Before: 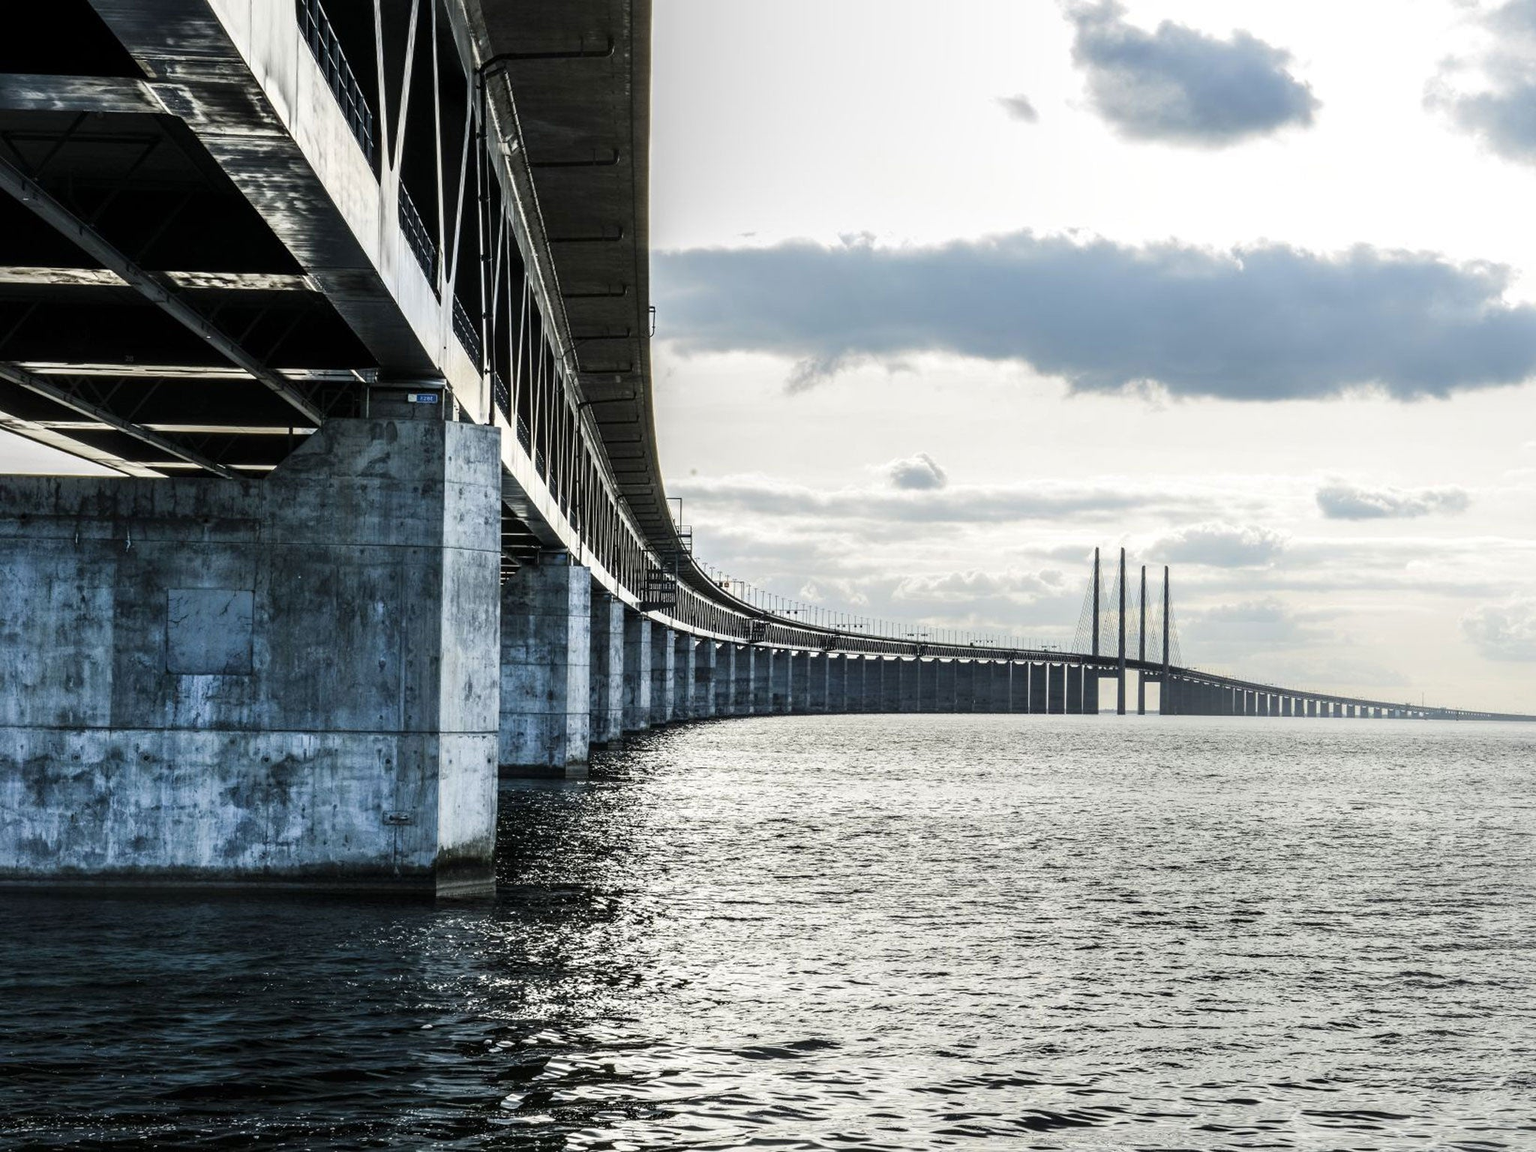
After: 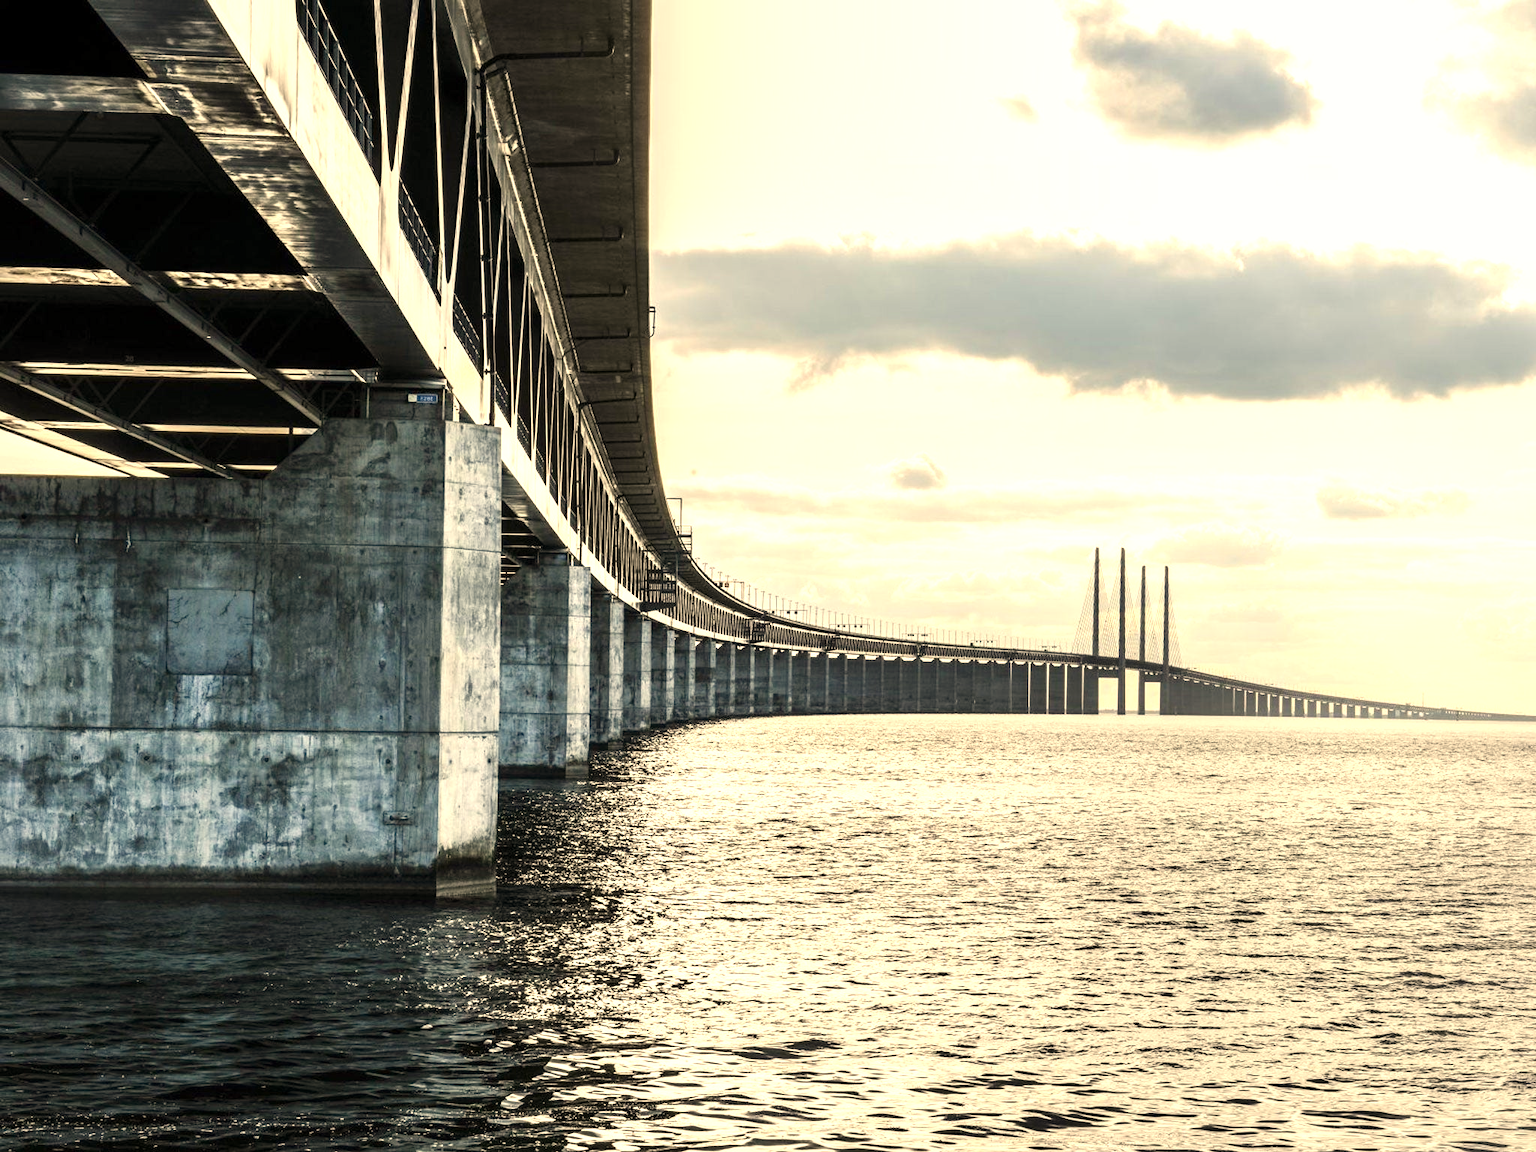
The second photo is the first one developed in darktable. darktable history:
contrast brightness saturation: saturation -0.05
white balance: red 1.138, green 0.996, blue 0.812
exposure: exposure 0.6 EV, compensate highlight preservation false
